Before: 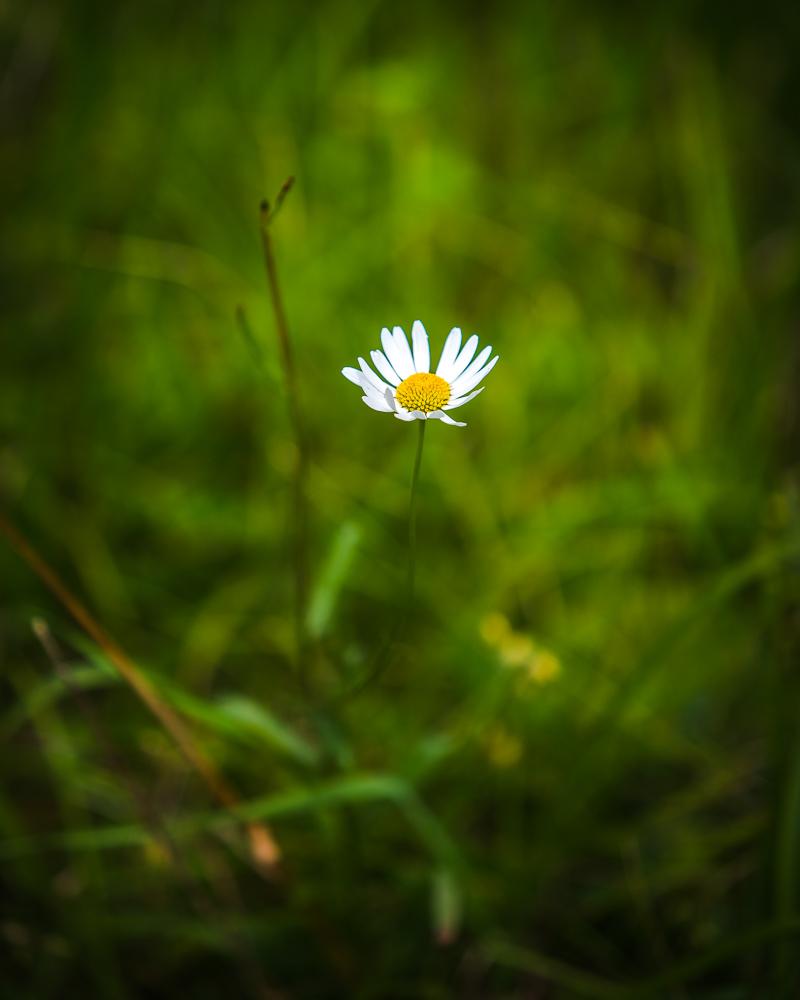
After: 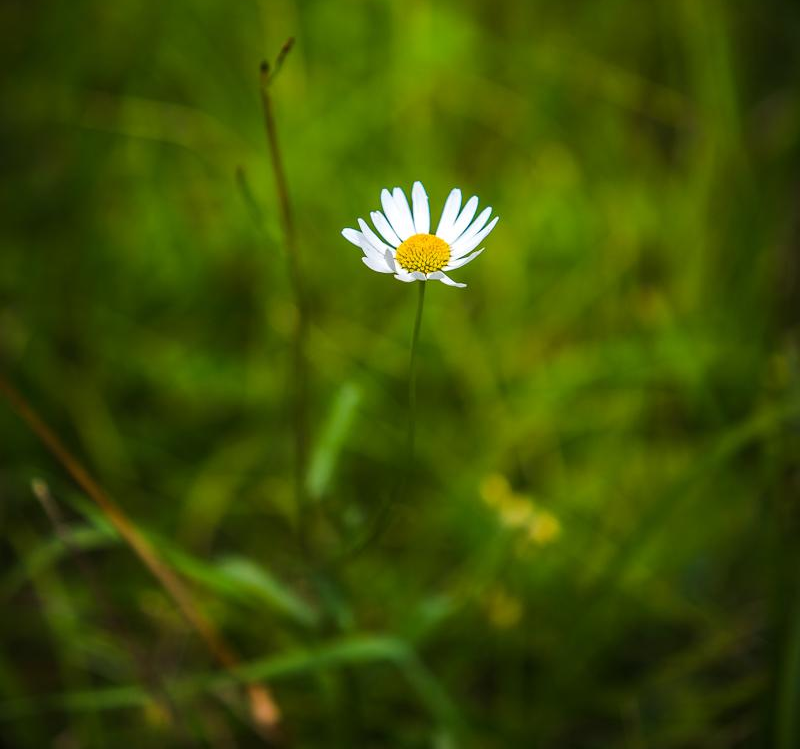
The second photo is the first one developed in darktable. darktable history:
crop: top 13.941%, bottom 11.139%
